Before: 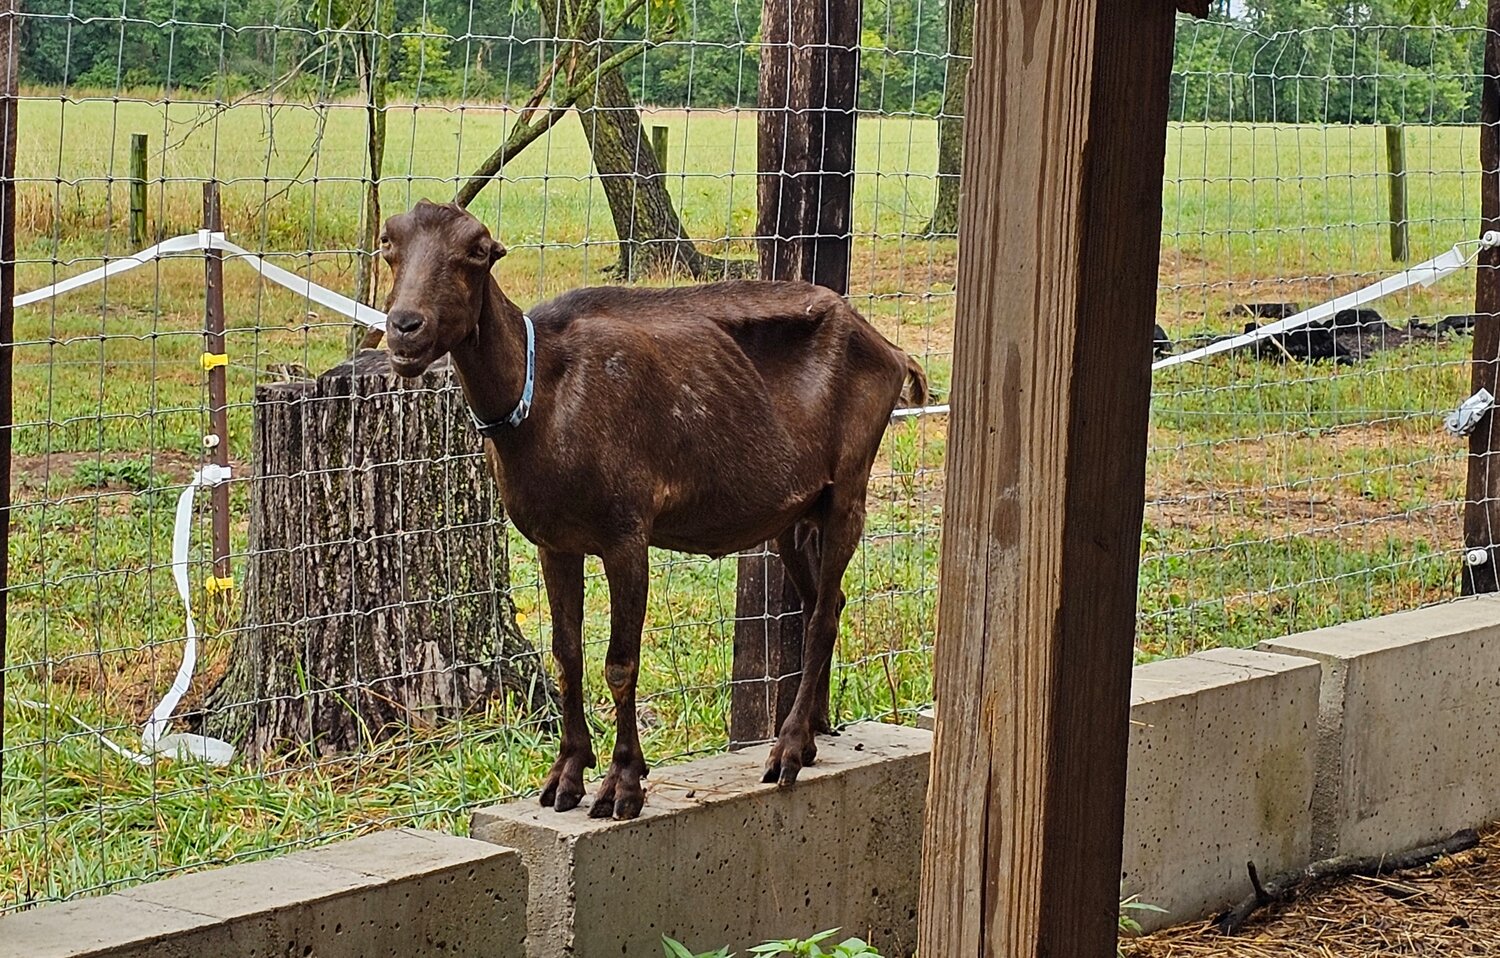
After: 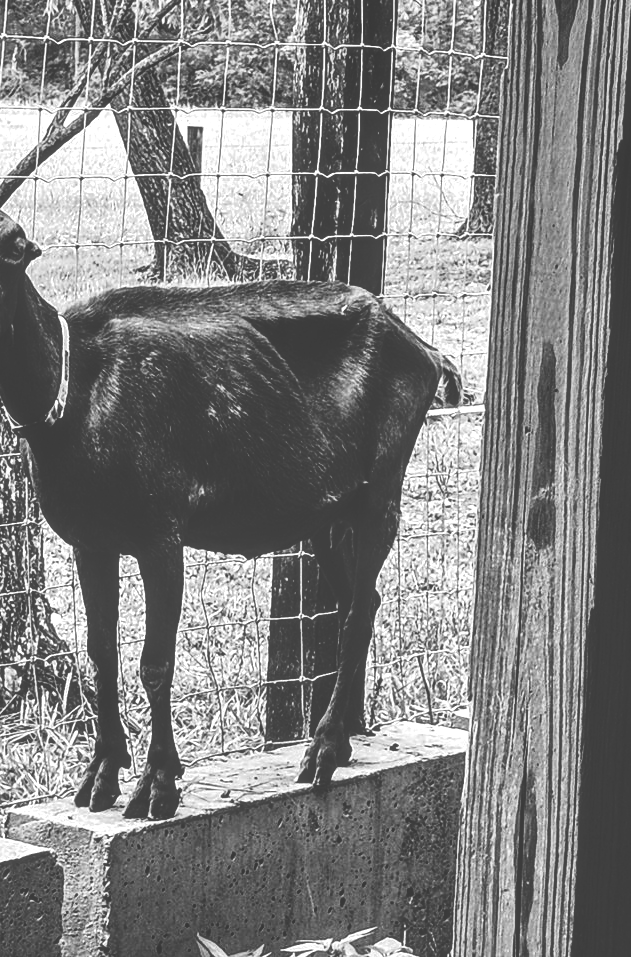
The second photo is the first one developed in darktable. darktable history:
crop: left 31.016%, right 26.873%
tone curve: curves: ch0 [(0, 0) (0.003, 0.284) (0.011, 0.284) (0.025, 0.288) (0.044, 0.29) (0.069, 0.292) (0.1, 0.296) (0.136, 0.298) (0.177, 0.305) (0.224, 0.312) (0.277, 0.327) (0.335, 0.362) (0.399, 0.407) (0.468, 0.464) (0.543, 0.537) (0.623, 0.62) (0.709, 0.71) (0.801, 0.79) (0.898, 0.862) (1, 1)], color space Lab, independent channels, preserve colors none
haze removal: strength -0.1, compatibility mode true, adaptive false
exposure: black level correction -0.015, exposure -0.129 EV, compensate exposure bias true, compensate highlight preservation false
local contrast: detail 160%
color balance rgb: global offset › luminance -0.881%, linear chroma grading › global chroma 14.729%, perceptual saturation grading › global saturation 20%, perceptual saturation grading › highlights -50.61%, perceptual saturation grading › shadows 30.389%, global vibrance 15.013%
tone equalizer: -8 EV -0.756 EV, -7 EV -0.7 EV, -6 EV -0.563 EV, -5 EV -0.415 EV, -3 EV 0.399 EV, -2 EV 0.6 EV, -1 EV 0.678 EV, +0 EV 0.744 EV, edges refinement/feathering 500, mask exposure compensation -1.57 EV, preserve details no
color zones: curves: ch1 [(0, -0.014) (0.143, -0.013) (0.286, -0.013) (0.429, -0.016) (0.571, -0.019) (0.714, -0.015) (0.857, 0.002) (1, -0.014)]
